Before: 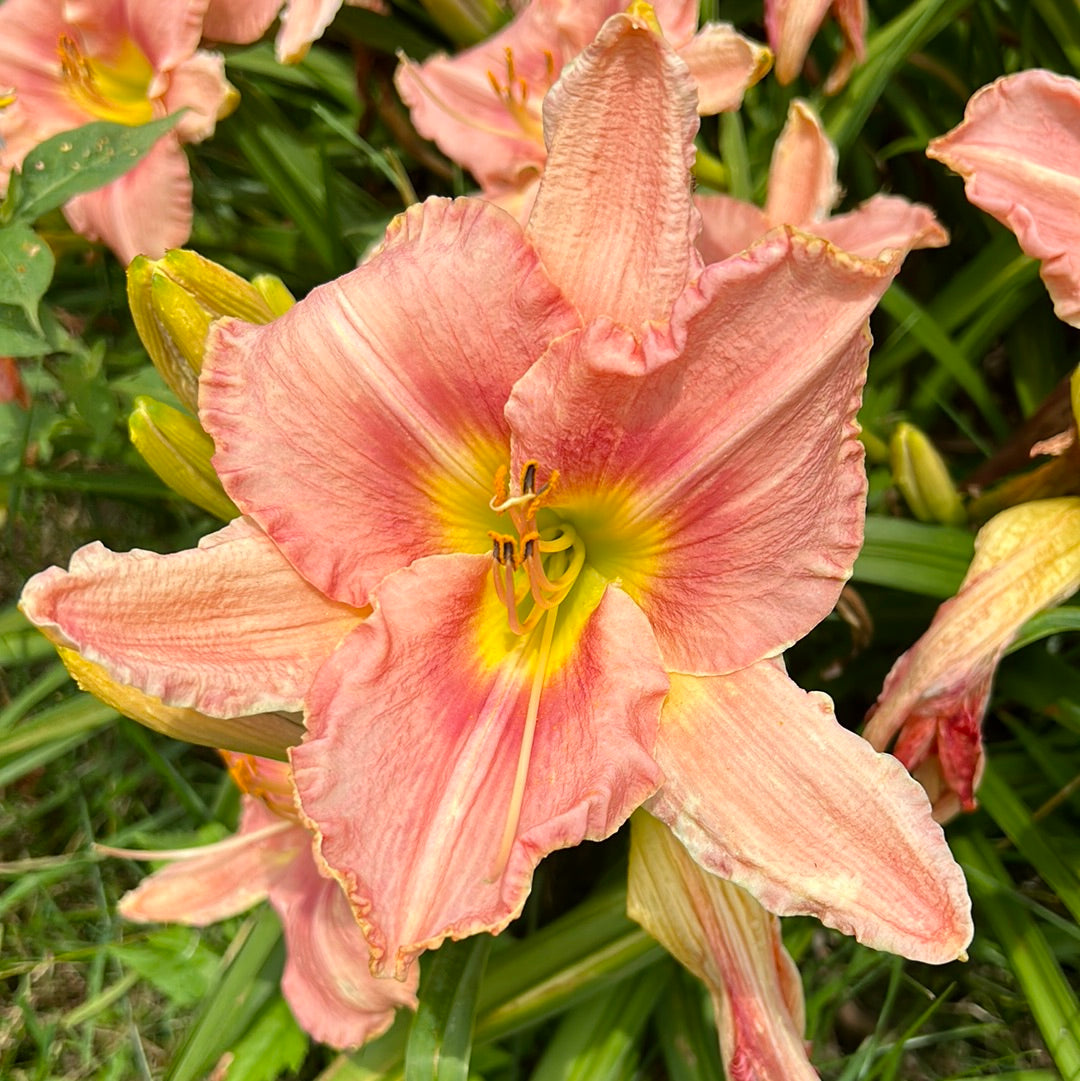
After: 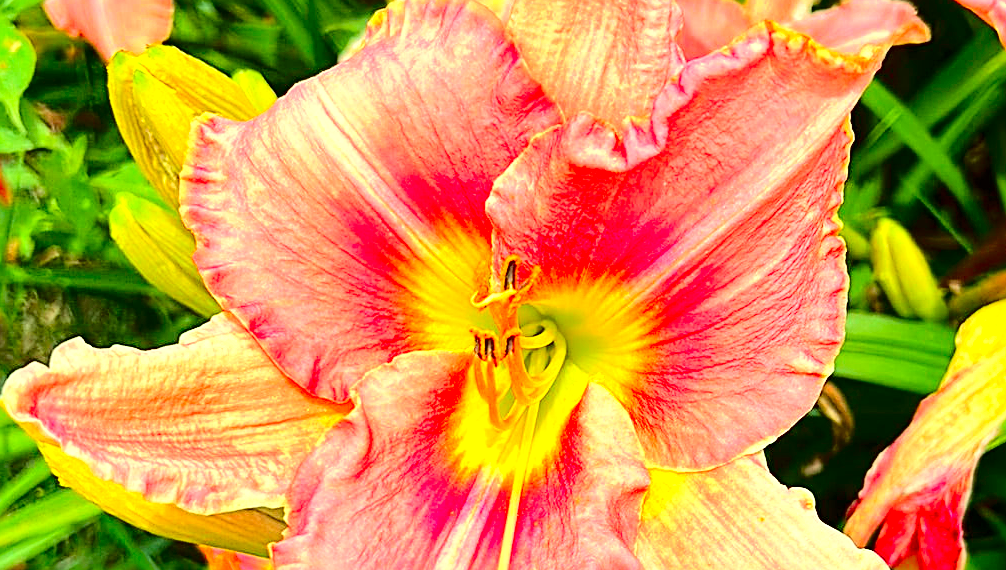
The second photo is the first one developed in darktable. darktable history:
sharpen: radius 2.674, amount 0.668
exposure: exposure 1 EV, compensate highlight preservation false
crop: left 1.771%, top 18.957%, right 5.003%, bottom 28.261%
local contrast: mode bilateral grid, contrast 21, coarseness 49, detail 139%, midtone range 0.2
color correction: highlights a* -7.6, highlights b* 1.1, shadows a* -3.59, saturation 1.44
tone curve: curves: ch0 [(0, 0.006) (0.184, 0.117) (0.405, 0.46) (0.456, 0.528) (0.634, 0.728) (0.877, 0.89) (0.984, 0.935)]; ch1 [(0, 0) (0.443, 0.43) (0.492, 0.489) (0.566, 0.579) (0.595, 0.625) (0.608, 0.667) (0.65, 0.729) (1, 1)]; ch2 [(0, 0) (0.33, 0.301) (0.421, 0.443) (0.447, 0.489) (0.495, 0.505) (0.537, 0.583) (0.586, 0.591) (0.663, 0.686) (1, 1)], color space Lab, independent channels, preserve colors none
